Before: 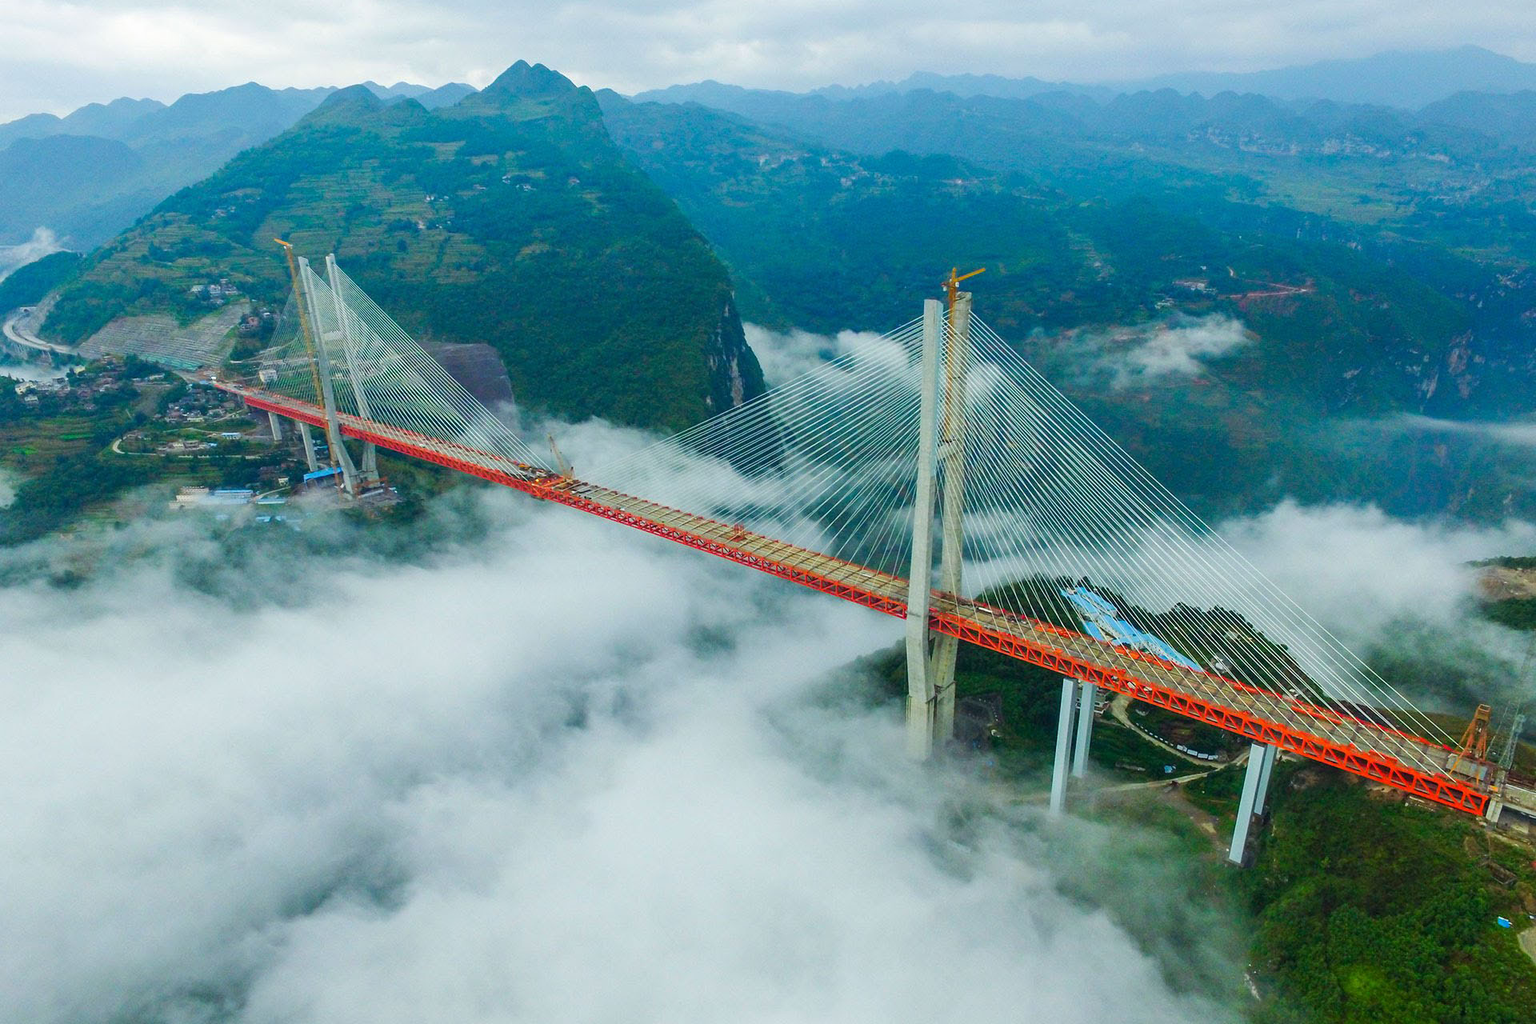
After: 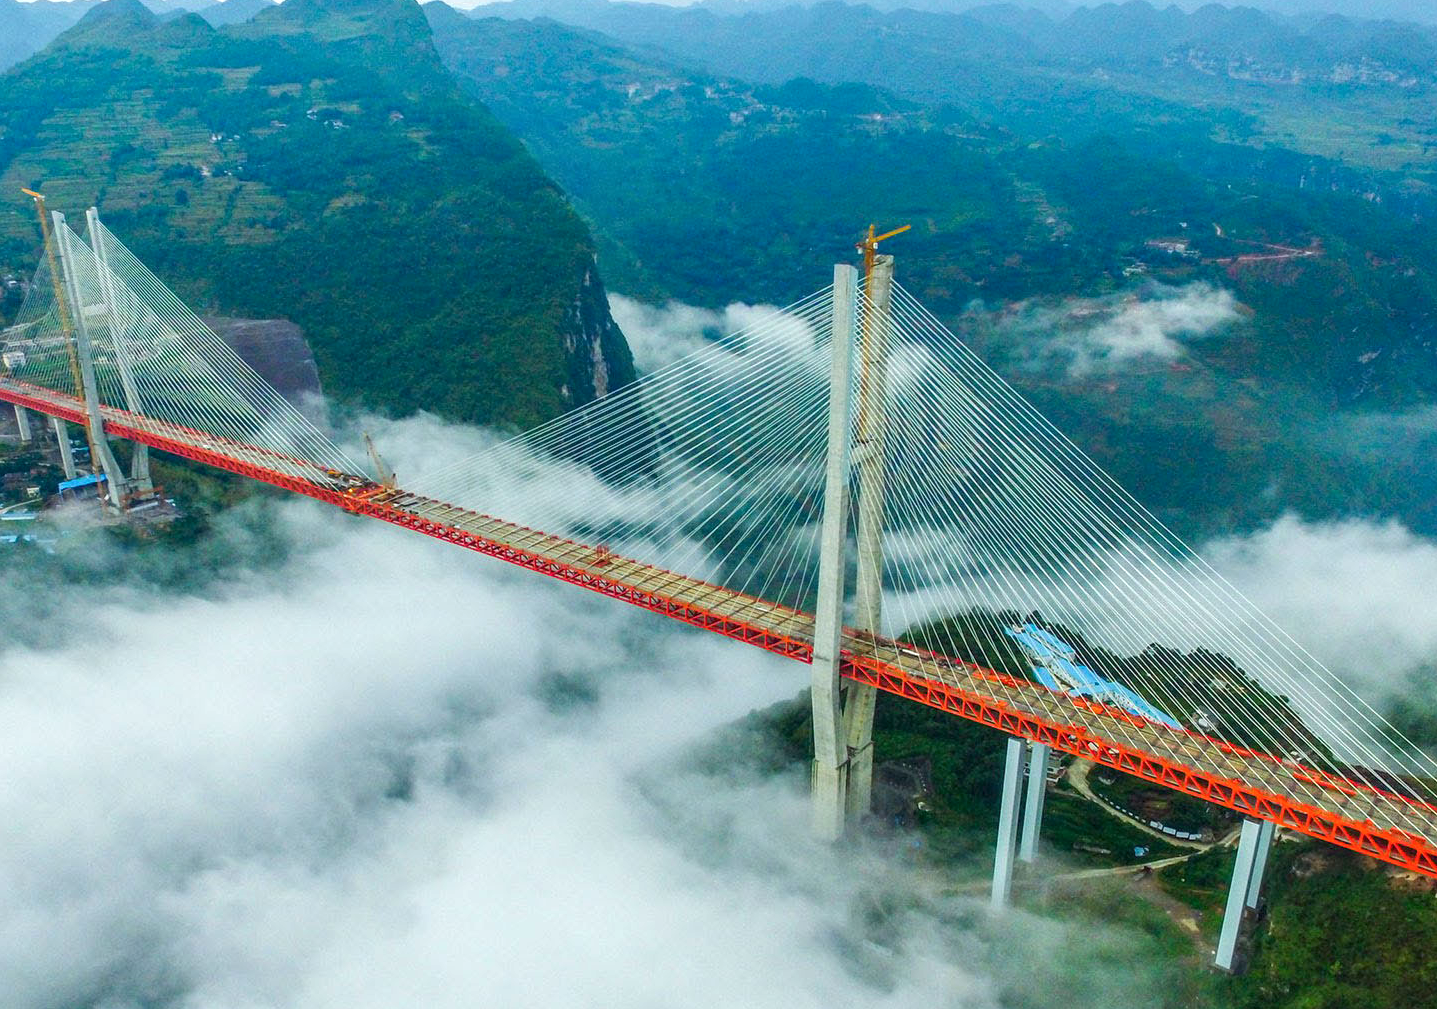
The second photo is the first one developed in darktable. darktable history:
local contrast: on, module defaults
exposure: exposure 0.197 EV, compensate highlight preservation false
crop: left 16.768%, top 8.653%, right 8.362%, bottom 12.485%
